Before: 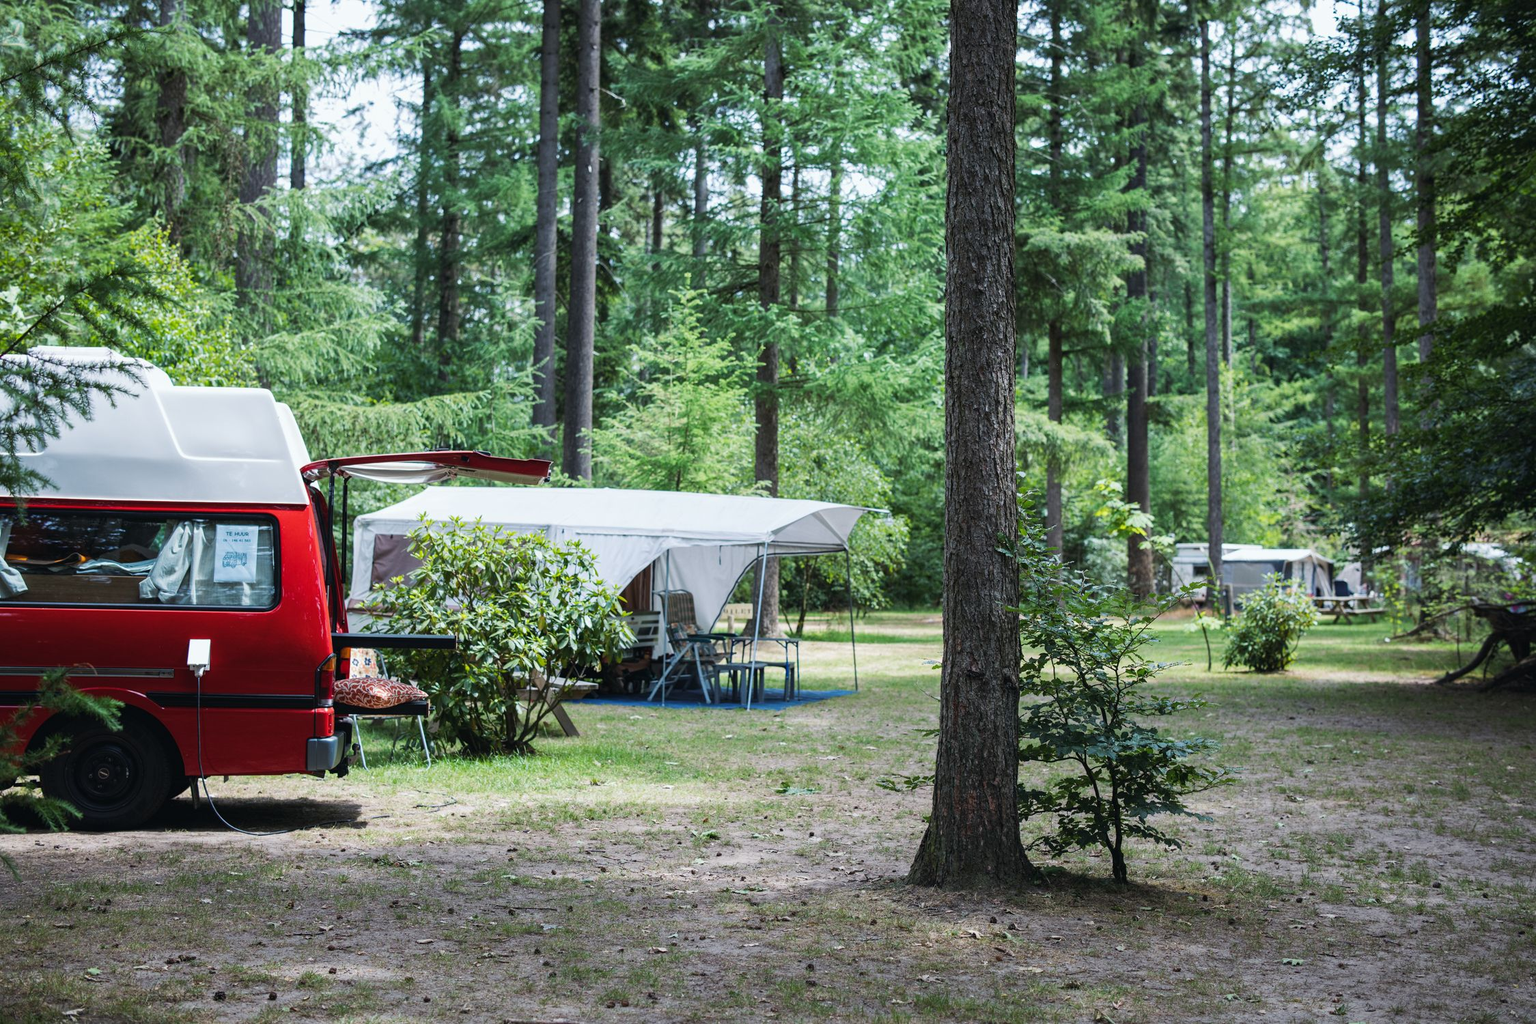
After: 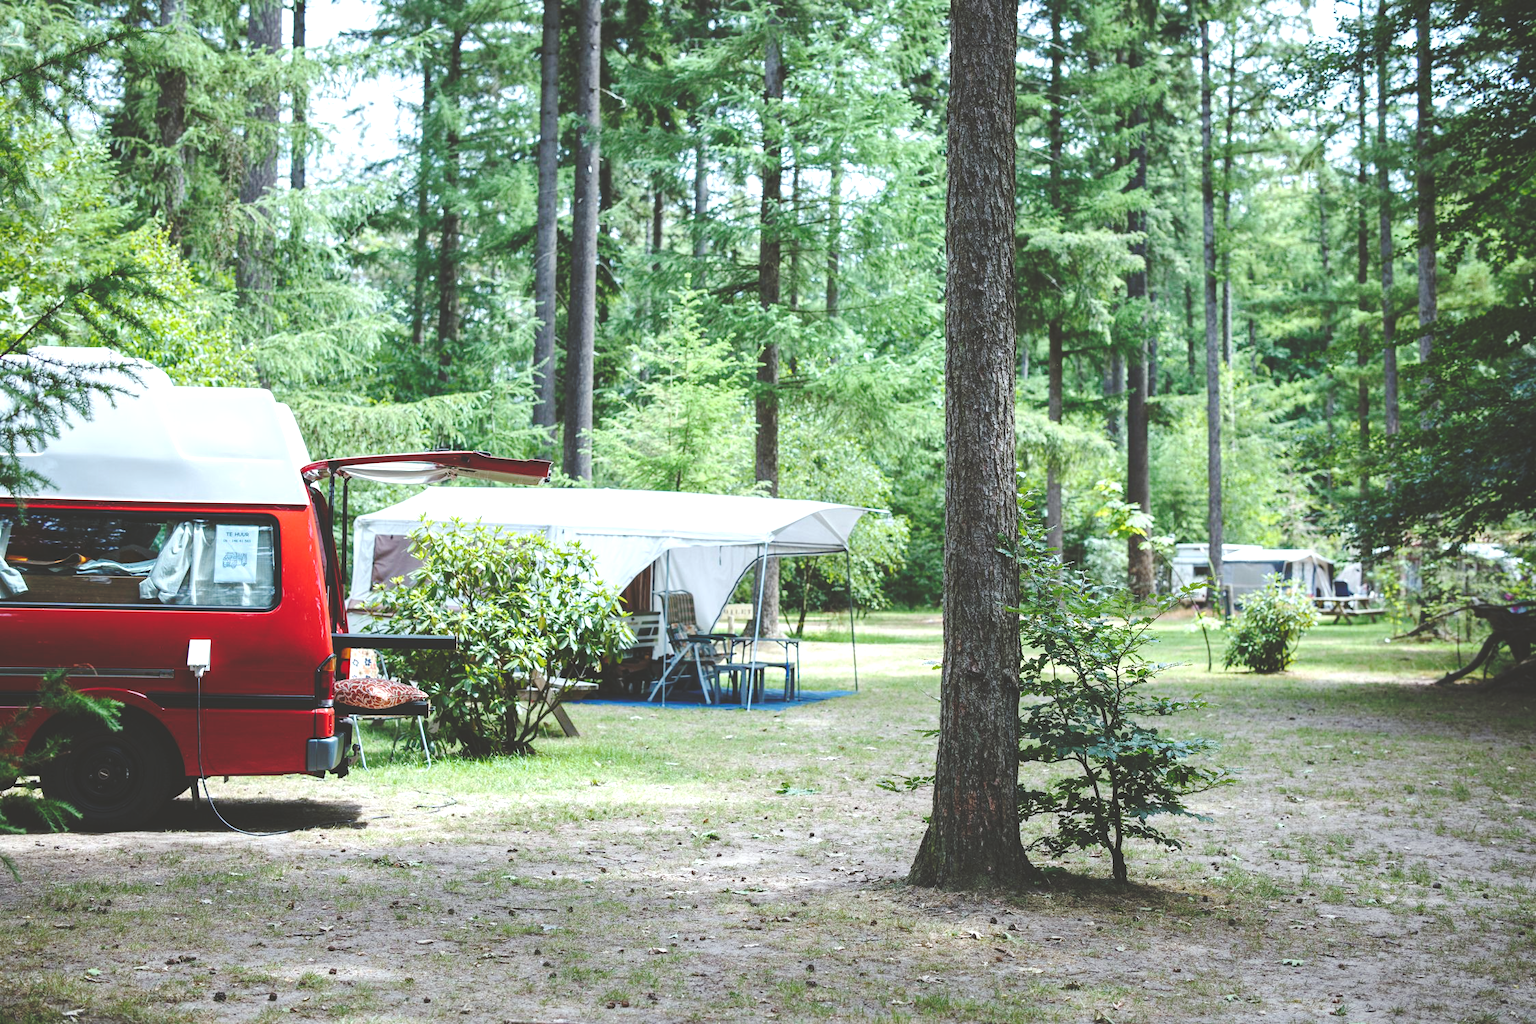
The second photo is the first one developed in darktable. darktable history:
color balance: lift [1.004, 1.002, 1.002, 0.998], gamma [1, 1.007, 1.002, 0.993], gain [1, 0.977, 1.013, 1.023], contrast -3.64%
exposure: black level correction 0, exposure 0.7 EV, compensate exposure bias true, compensate highlight preservation false
base curve: curves: ch0 [(0, 0.024) (0.055, 0.065) (0.121, 0.166) (0.236, 0.319) (0.693, 0.726) (1, 1)], preserve colors none
